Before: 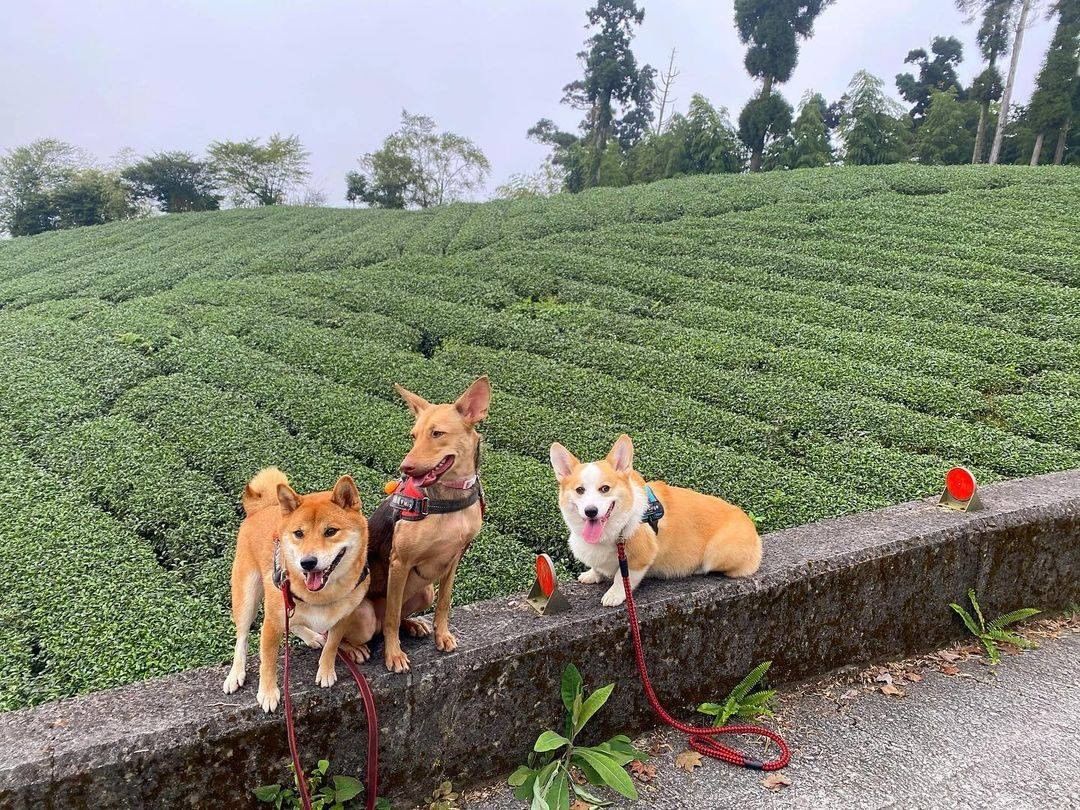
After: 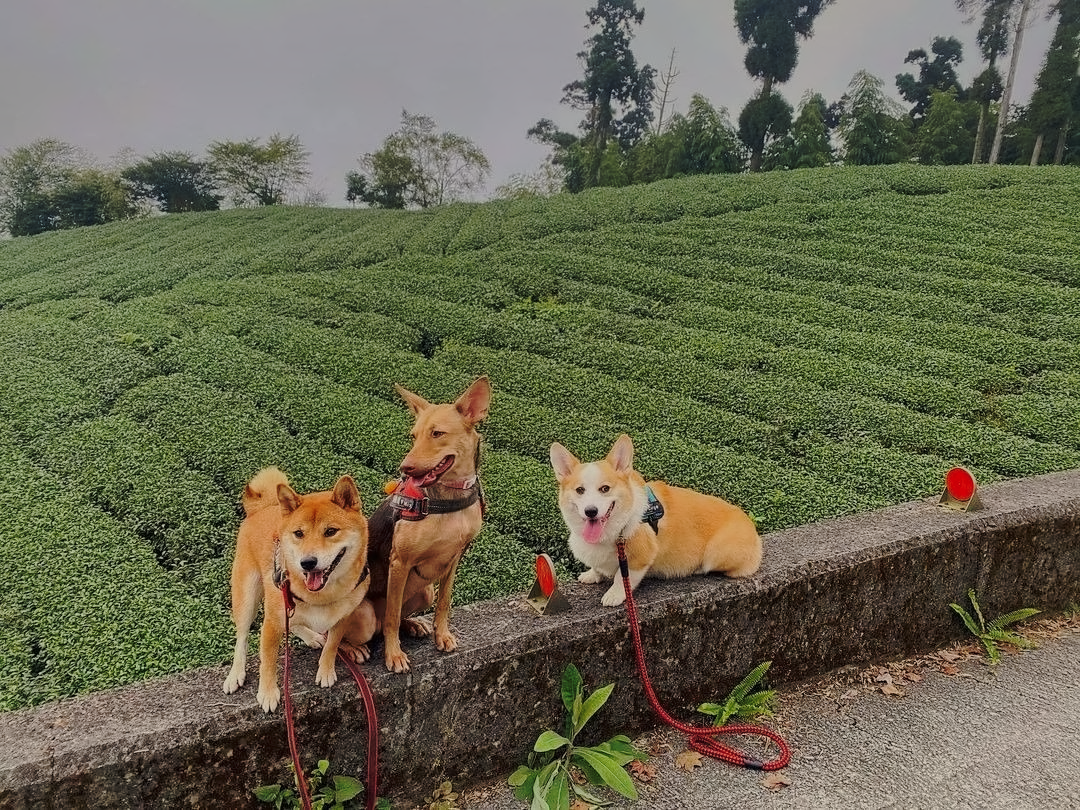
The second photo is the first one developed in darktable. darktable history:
tone equalizer: -8 EV 0.25 EV, -7 EV 0.417 EV, -6 EV 0.417 EV, -5 EV 0.25 EV, -3 EV -0.25 EV, -2 EV -0.417 EV, -1 EV -0.417 EV, +0 EV -0.25 EV, edges refinement/feathering 500, mask exposure compensation -1.57 EV, preserve details guided filter
graduated density: on, module defaults
shadows and highlights: shadows 40, highlights -60
base curve: curves: ch0 [(0, 0) (0.073, 0.04) (0.157, 0.139) (0.492, 0.492) (0.758, 0.758) (1, 1)], preserve colors none
white balance: red 1.029, blue 0.92
contrast equalizer: y [[0.5 ×4, 0.525, 0.667], [0.5 ×6], [0.5 ×6], [0 ×4, 0.042, 0], [0, 0, 0.004, 0.1, 0.191, 0.131]]
contrast brightness saturation: saturation -0.1
